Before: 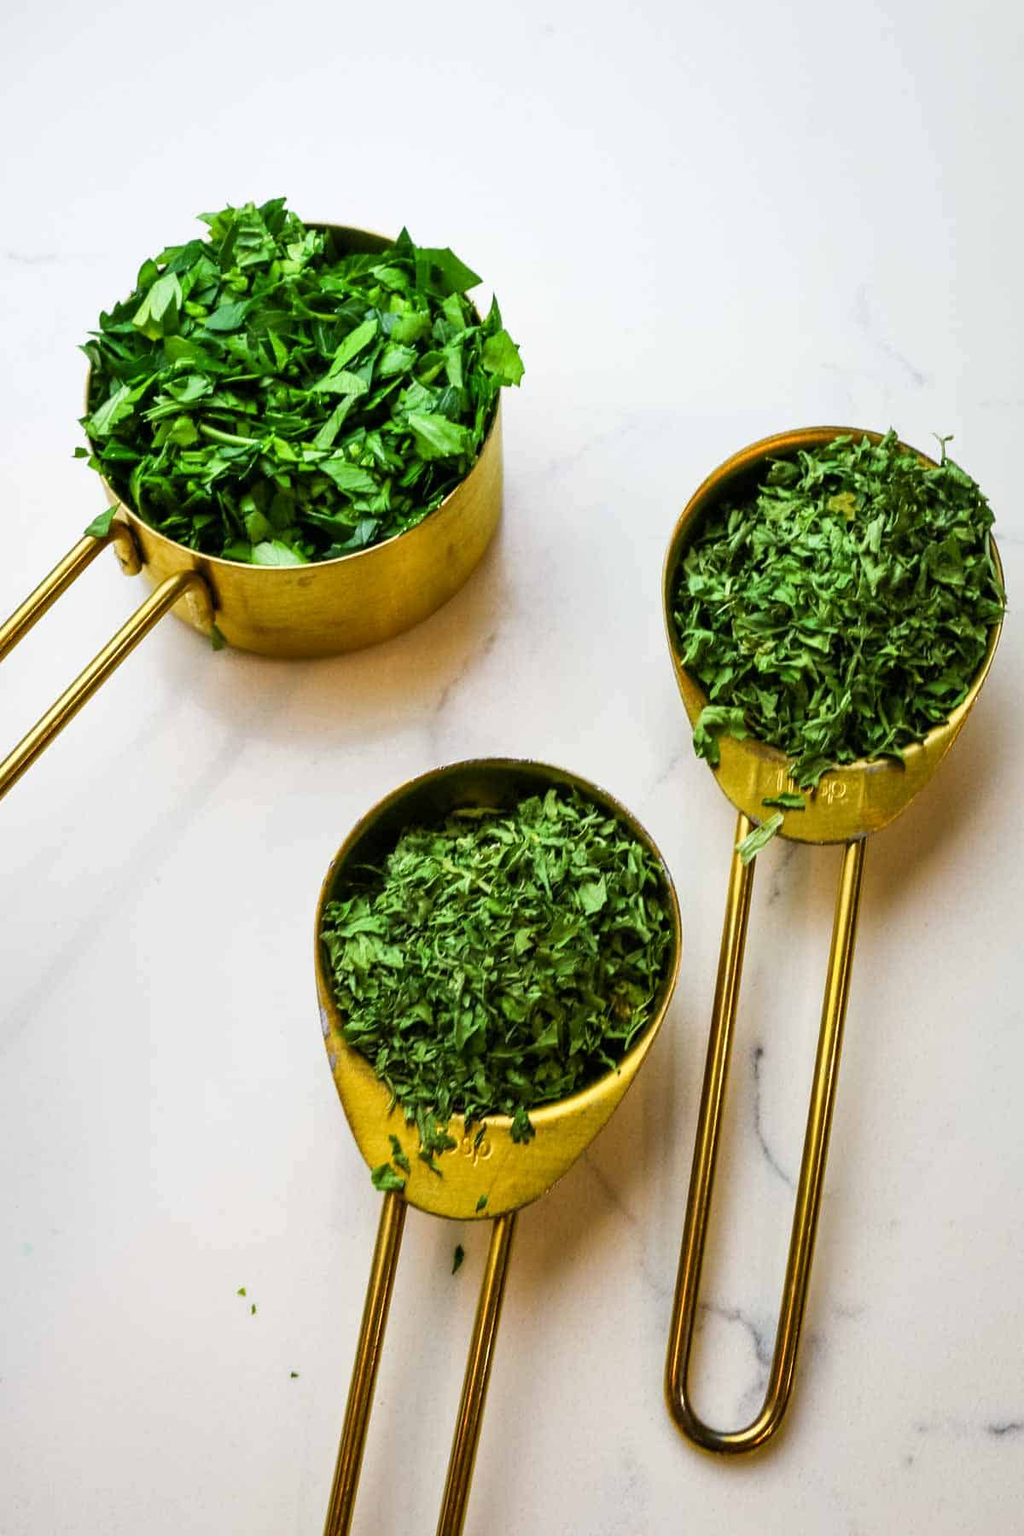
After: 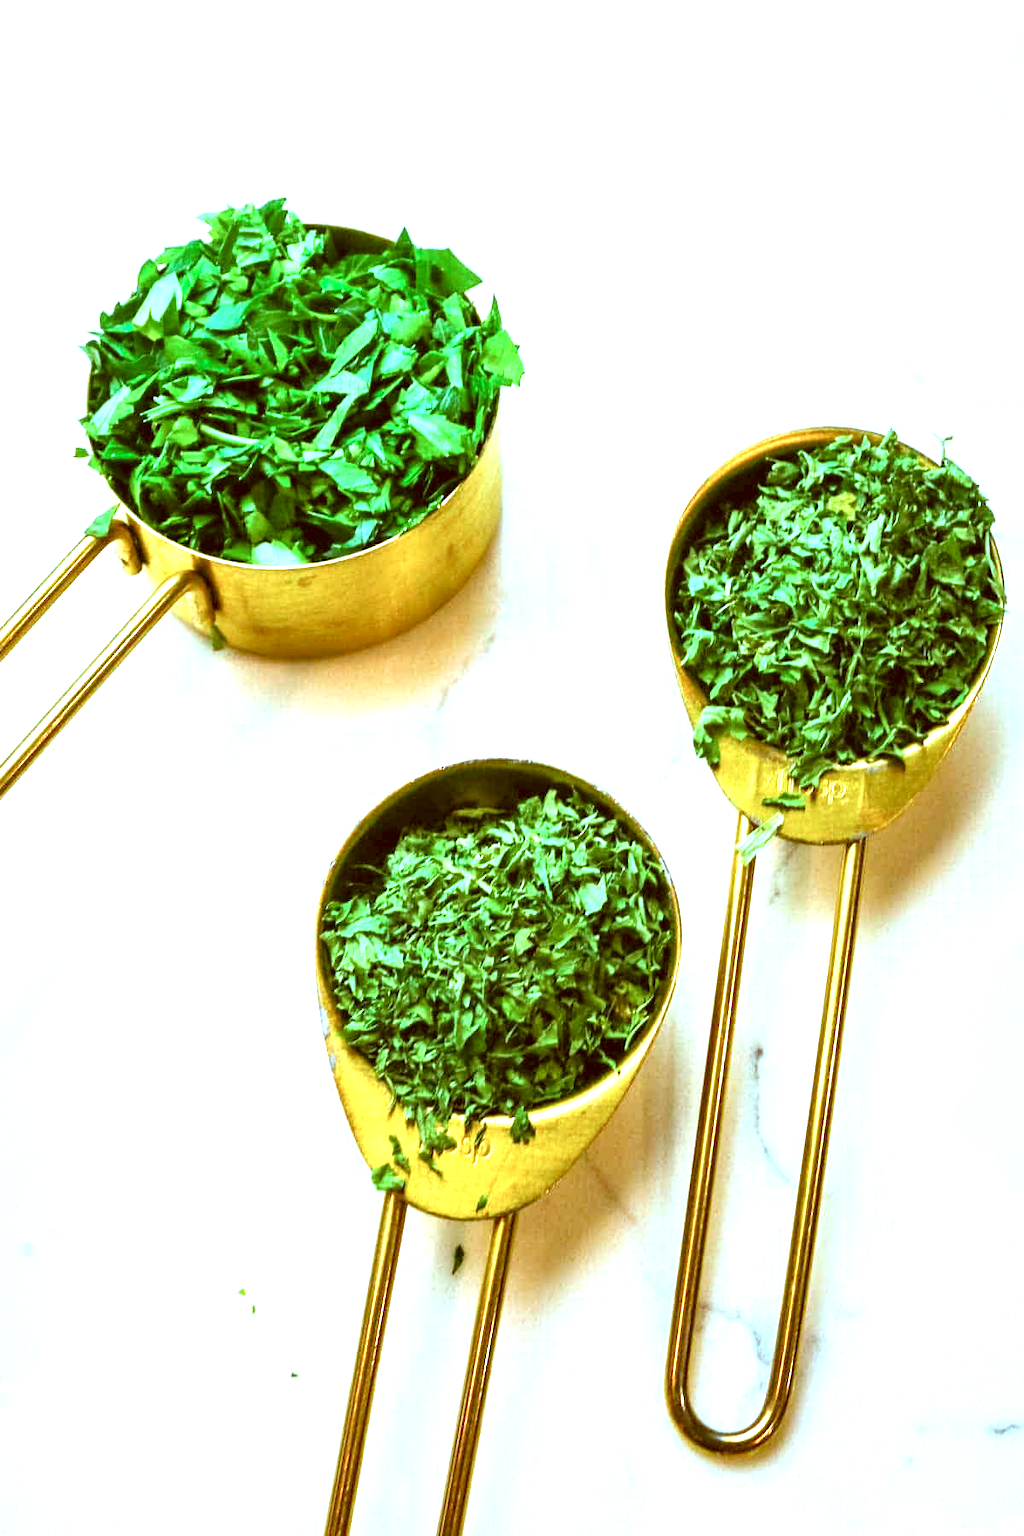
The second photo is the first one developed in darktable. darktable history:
color correction: highlights a* -14.62, highlights b* -16.22, shadows a* 10.12, shadows b* 29.4
exposure: black level correction 0, exposure 1.379 EV, compensate exposure bias true, compensate highlight preservation false
